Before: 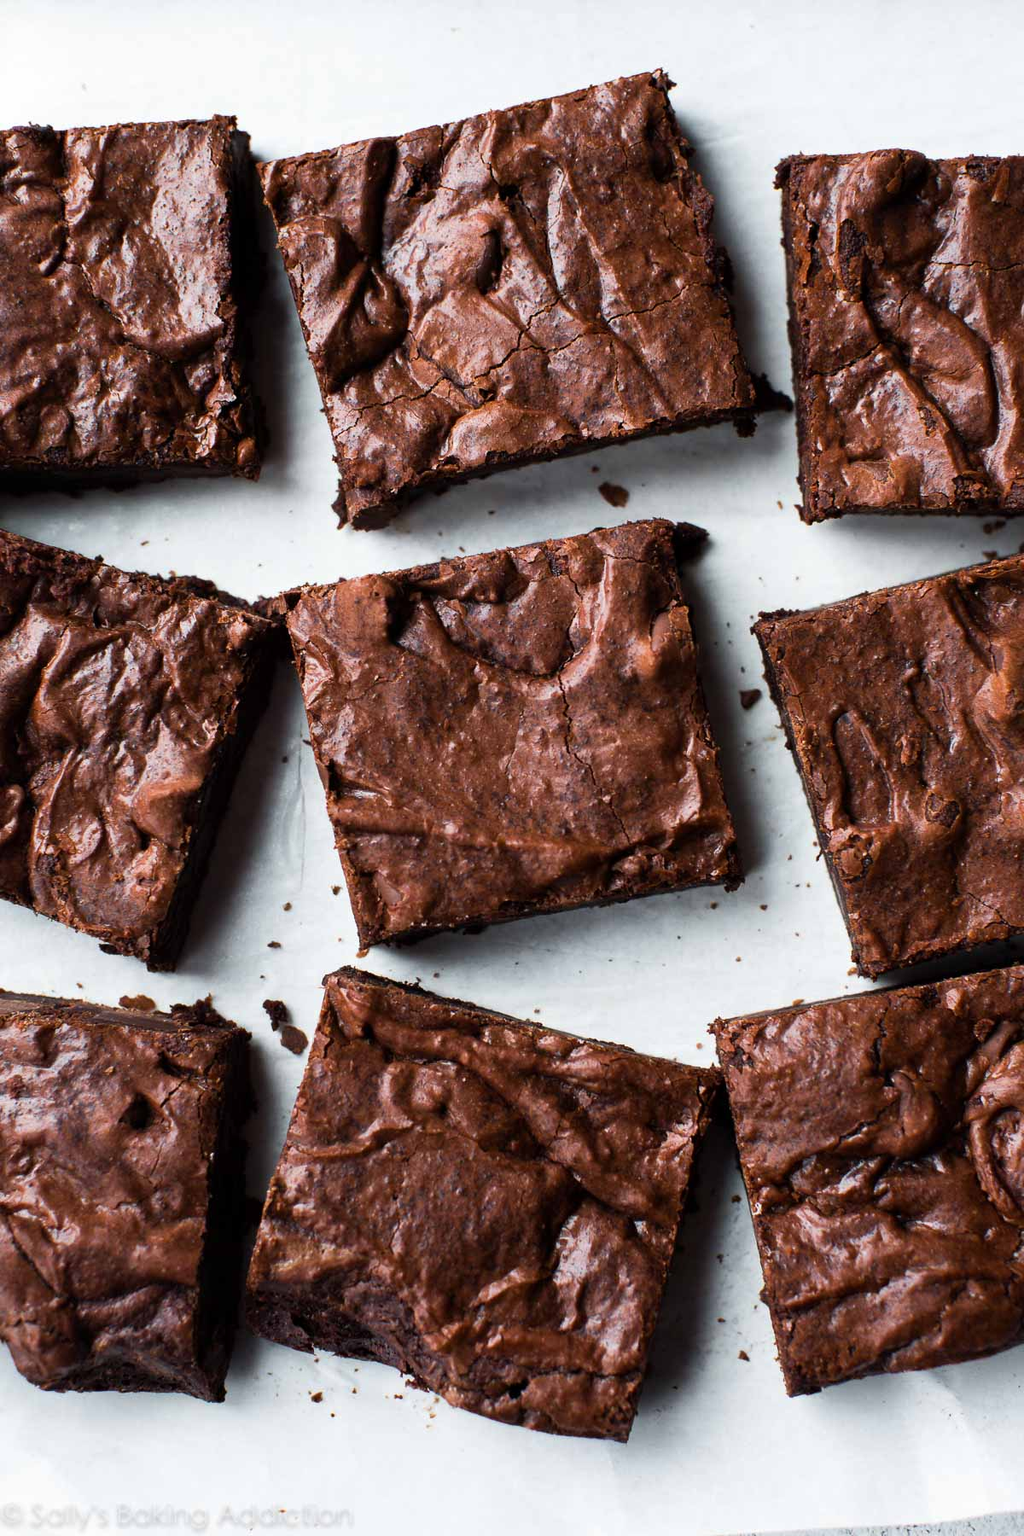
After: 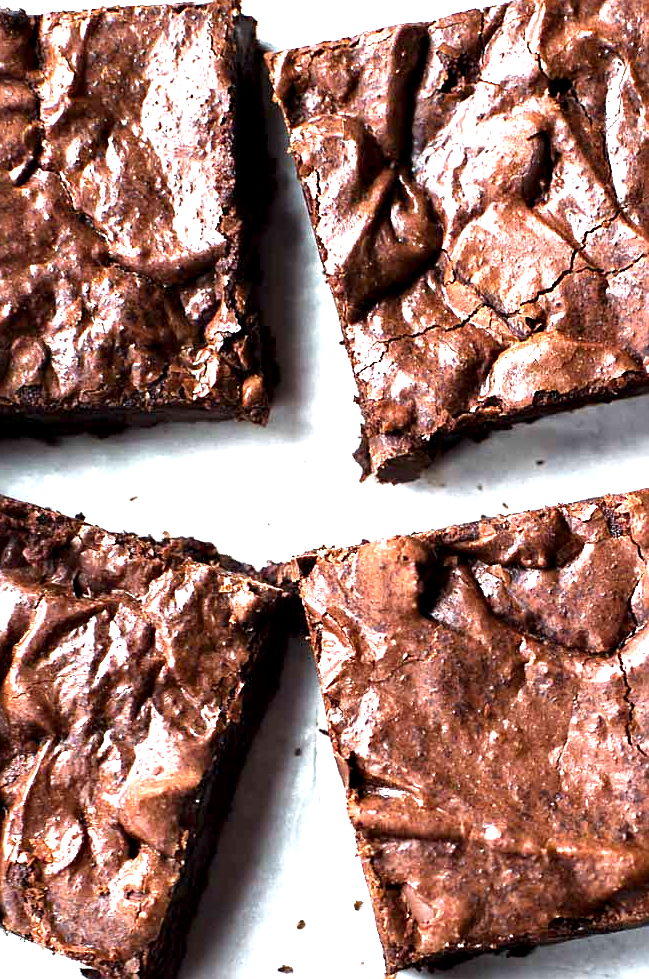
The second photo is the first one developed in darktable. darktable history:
contrast equalizer: y [[0.514, 0.573, 0.581, 0.508, 0.5, 0.5], [0.5 ×6], [0.5 ×6], [0 ×6], [0 ×6]]
exposure: black level correction 0, exposure 1.369 EV, compensate exposure bias true, compensate highlight preservation false
sharpen: amount 0.49
crop and rotate: left 3.033%, top 7.68%, right 42.843%, bottom 37.898%
